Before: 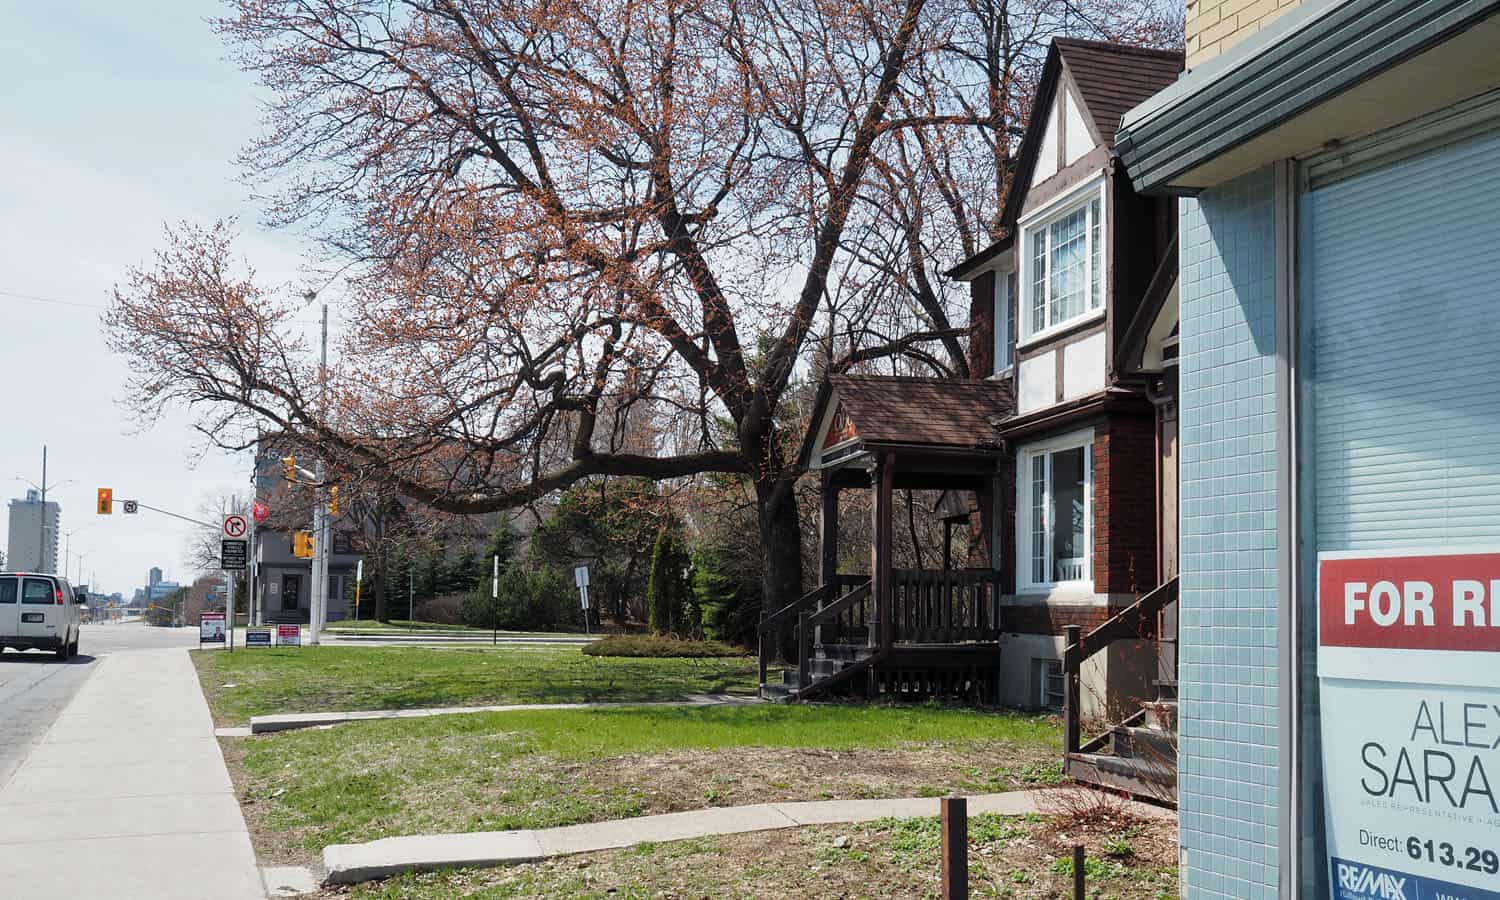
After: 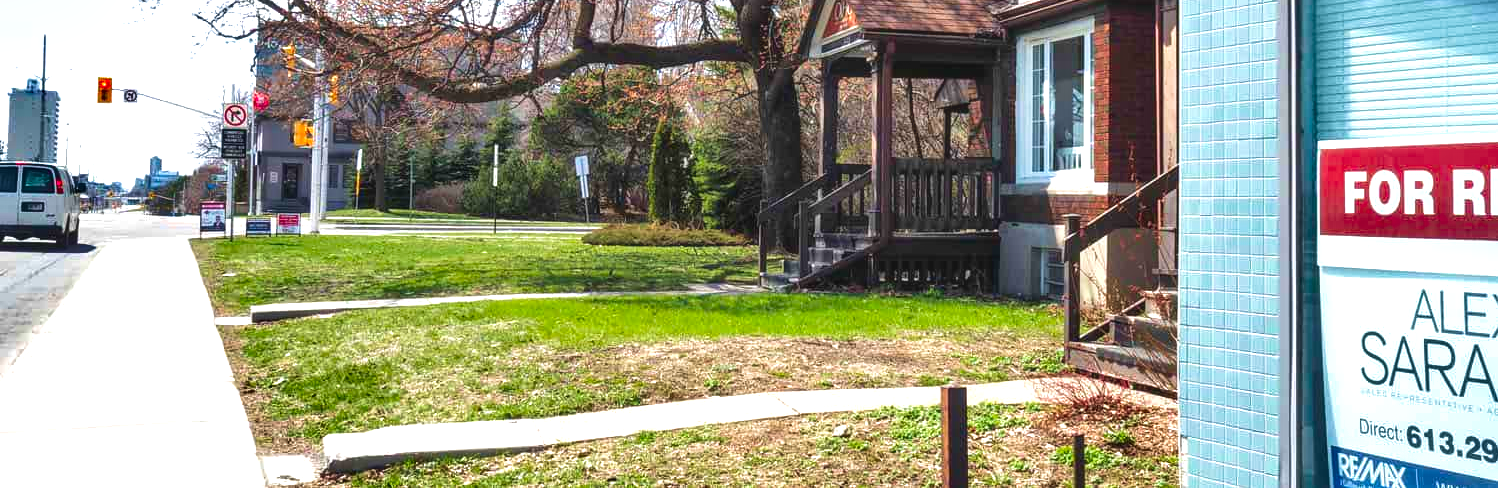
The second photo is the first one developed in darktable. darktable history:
crop and rotate: top 45.737%, right 0.12%
local contrast: detail 150%
contrast brightness saturation: contrast -0.194, saturation 0.186
shadows and highlights: soften with gaussian
velvia: on, module defaults
contrast equalizer: y [[0.5, 0.542, 0.583, 0.625, 0.667, 0.708], [0.5 ×6], [0.5 ×6], [0, 0.033, 0.067, 0.1, 0.133, 0.167], [0, 0.05, 0.1, 0.15, 0.2, 0.25]], mix -0.289
exposure: exposure 1.203 EV, compensate highlight preservation false
